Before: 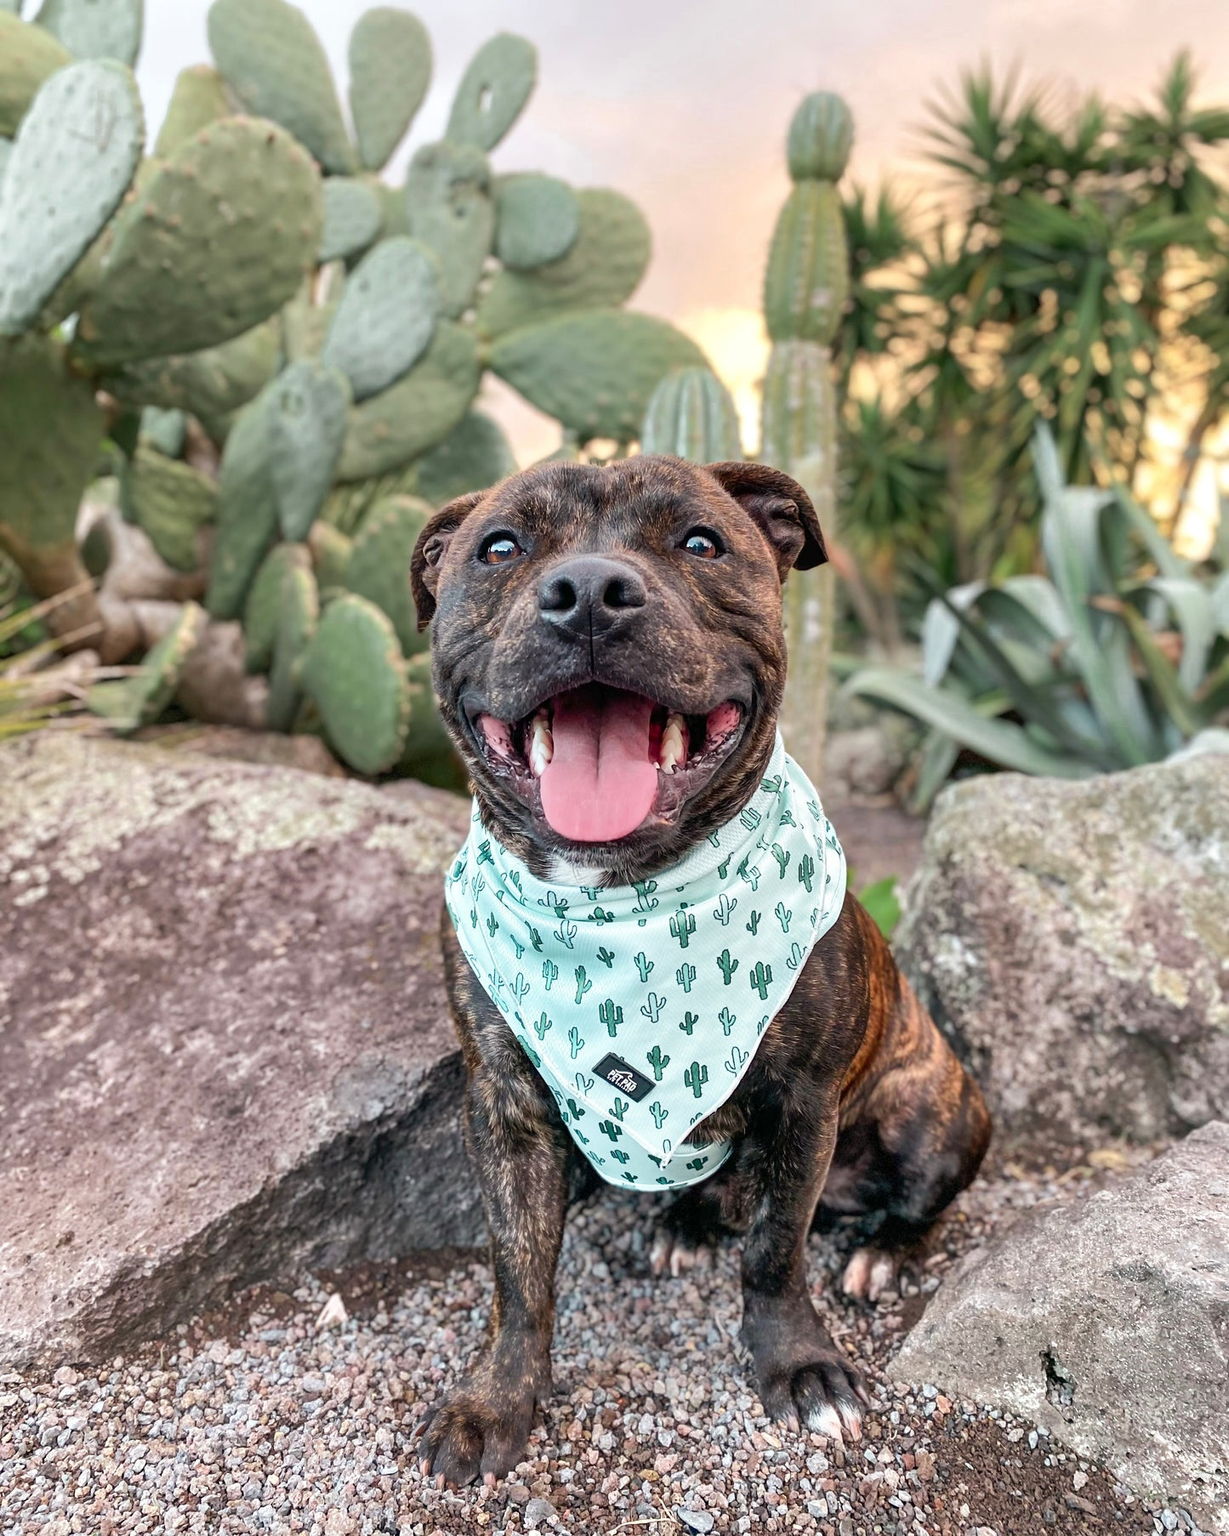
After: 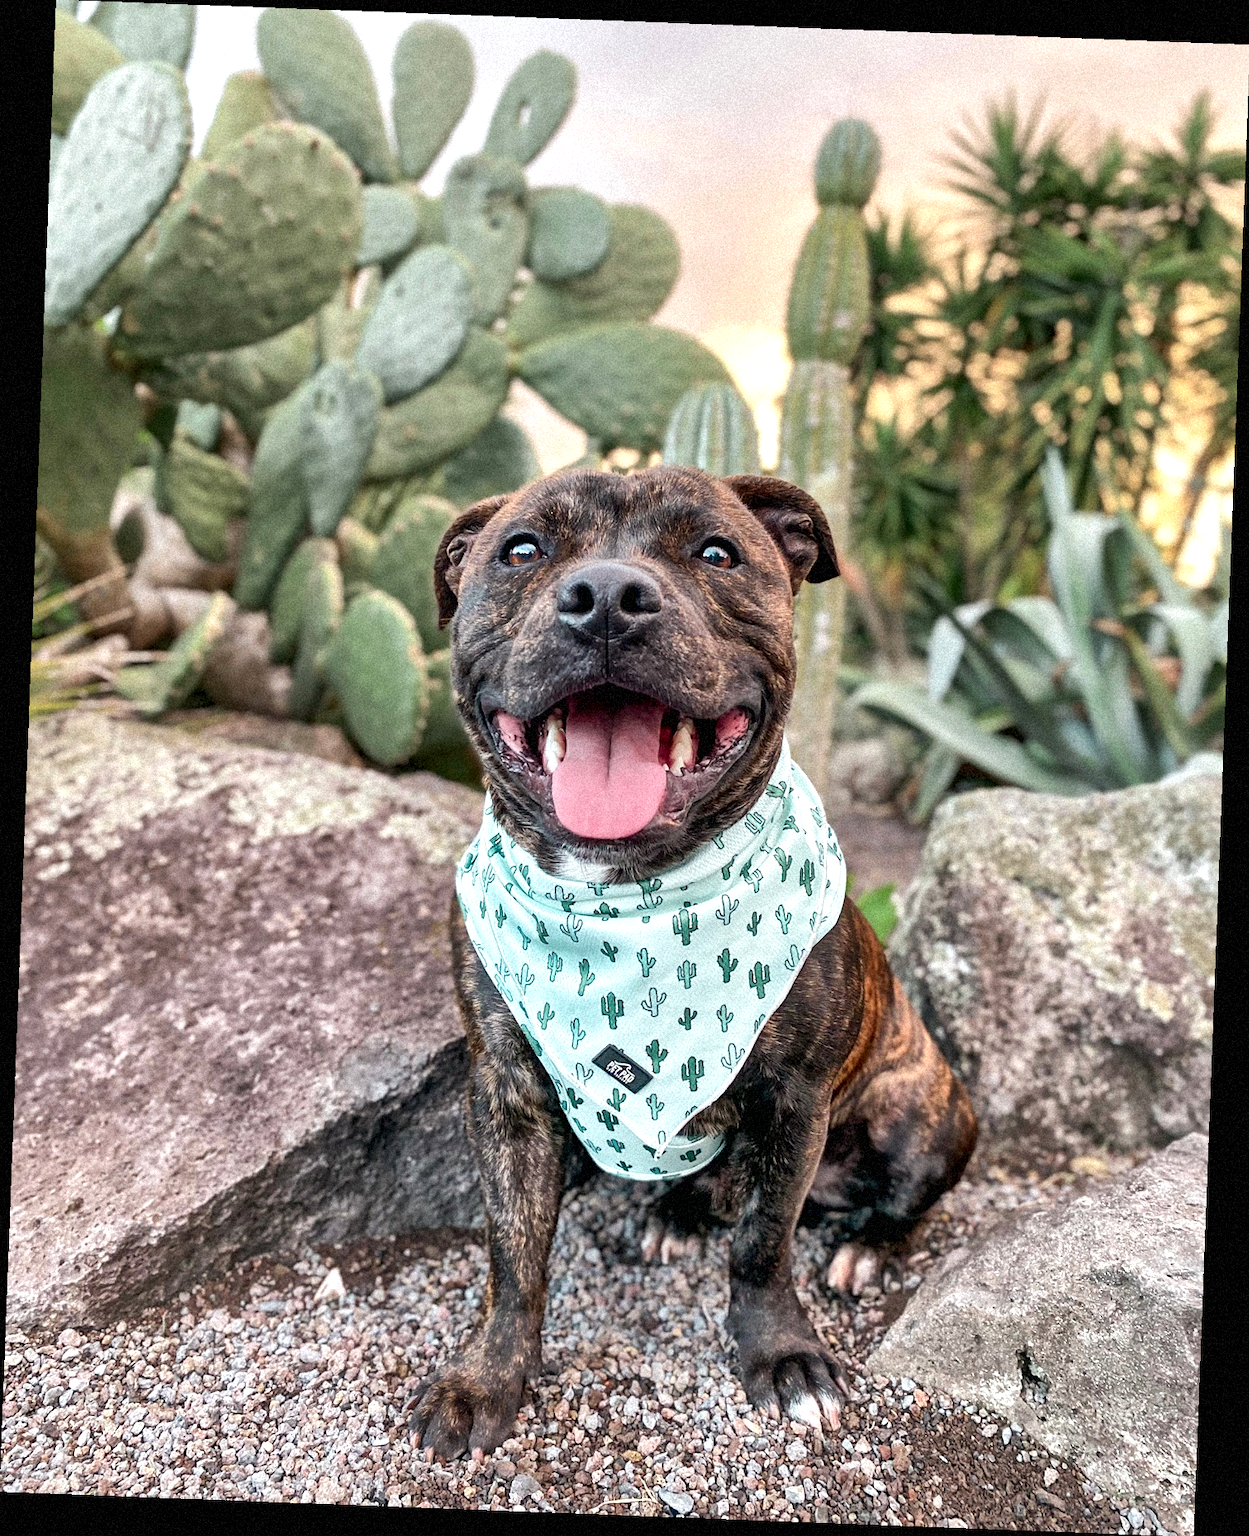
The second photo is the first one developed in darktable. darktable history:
local contrast: mode bilateral grid, contrast 20, coarseness 50, detail 150%, midtone range 0.2
rotate and perspective: rotation 2.17°, automatic cropping off
grain: strength 35%, mid-tones bias 0%
exposure: exposure 0.131 EV, compensate highlight preservation false
